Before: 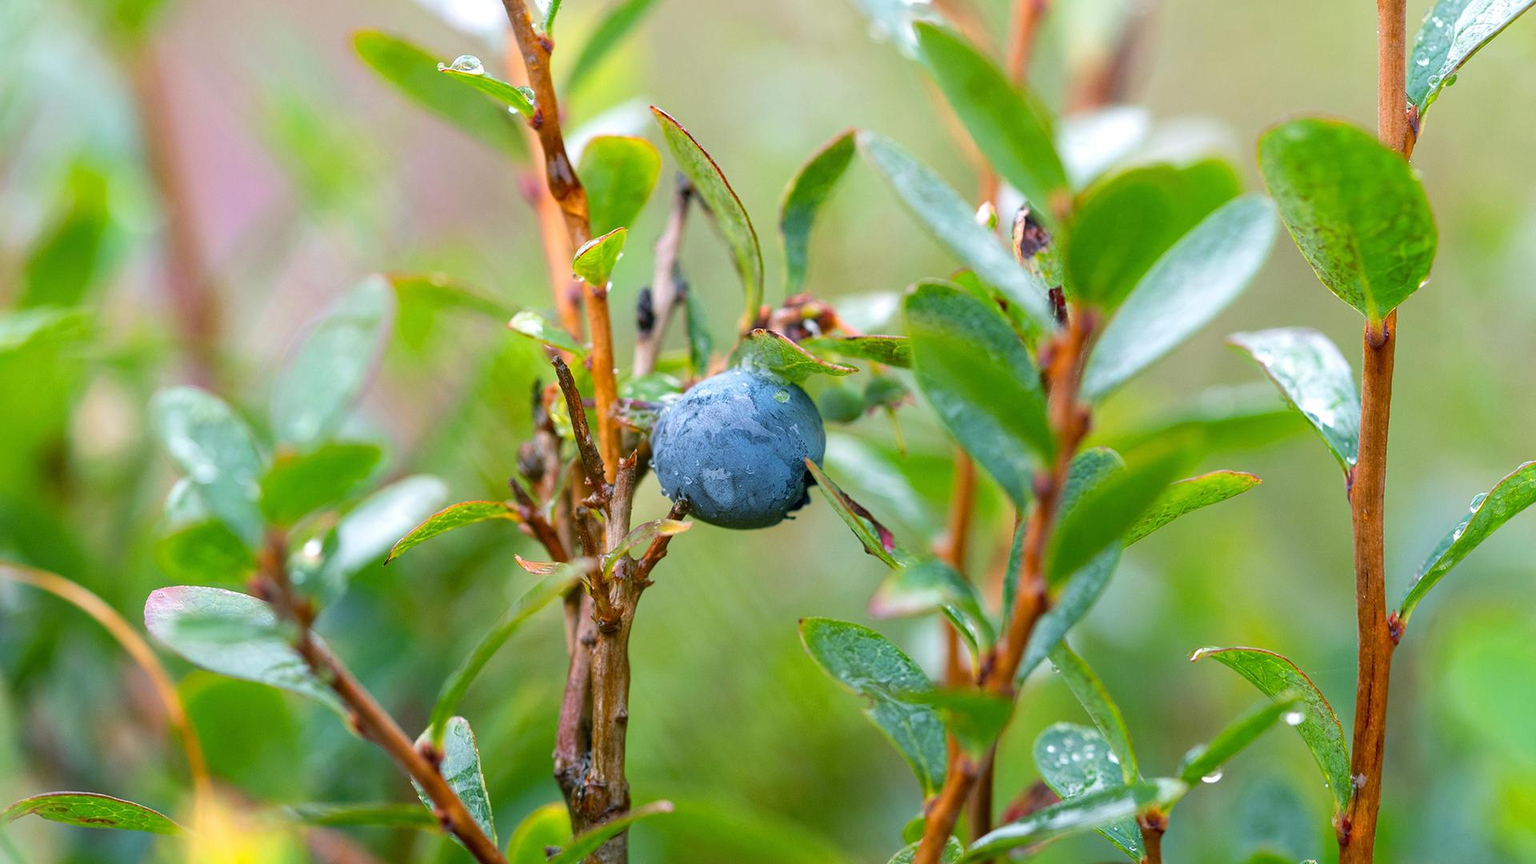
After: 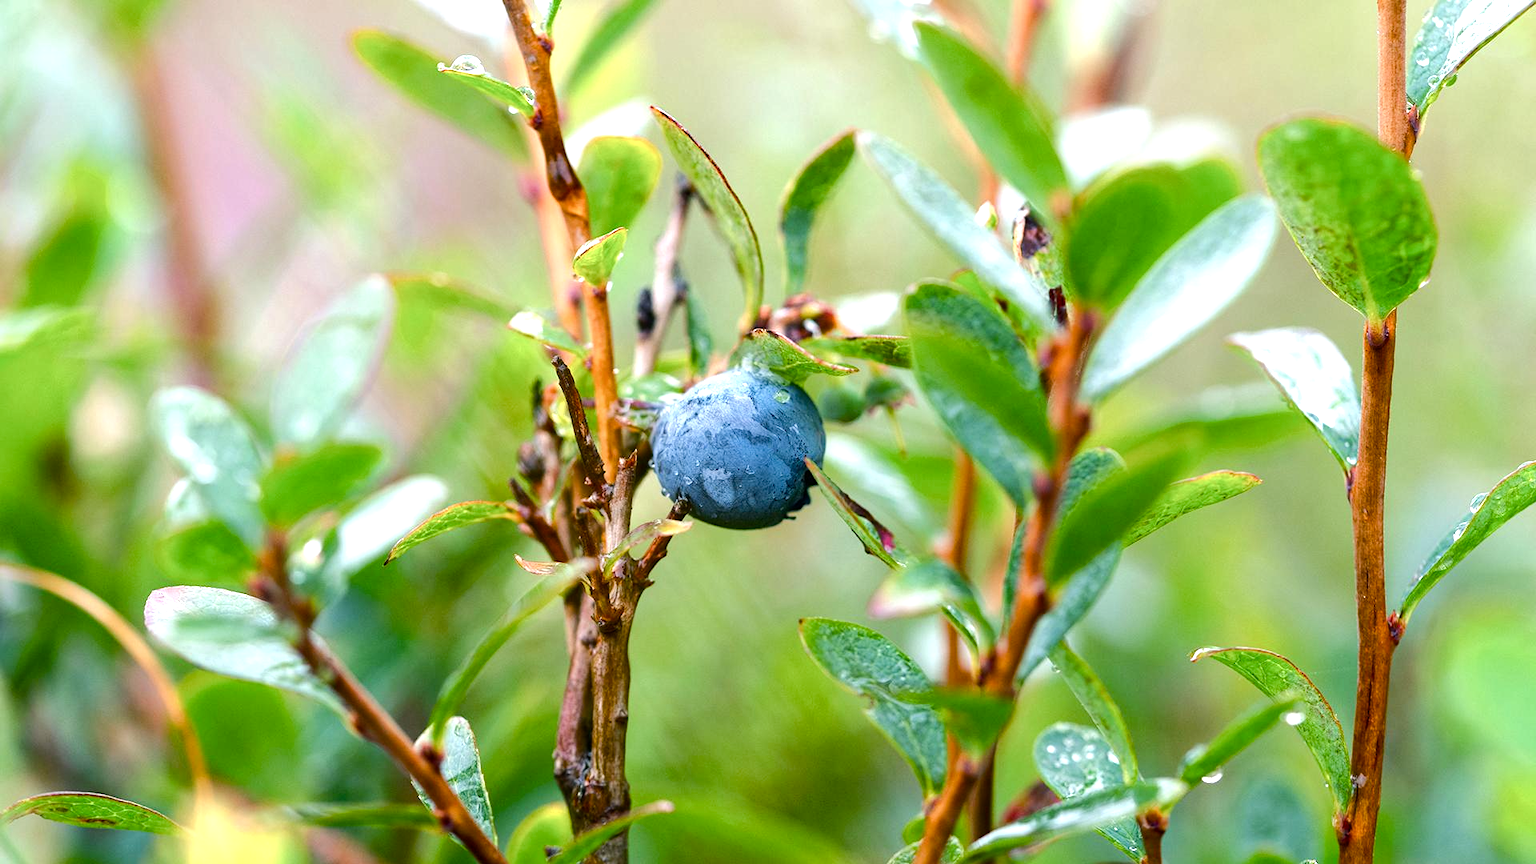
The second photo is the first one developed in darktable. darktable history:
color balance rgb: perceptual saturation grading › global saturation 20%, perceptual saturation grading › highlights -50.508%, perceptual saturation grading › shadows 30.713%, perceptual brilliance grading › highlights 18.226%, perceptual brilliance grading › mid-tones 32.048%, perceptual brilliance grading › shadows -30.787%
